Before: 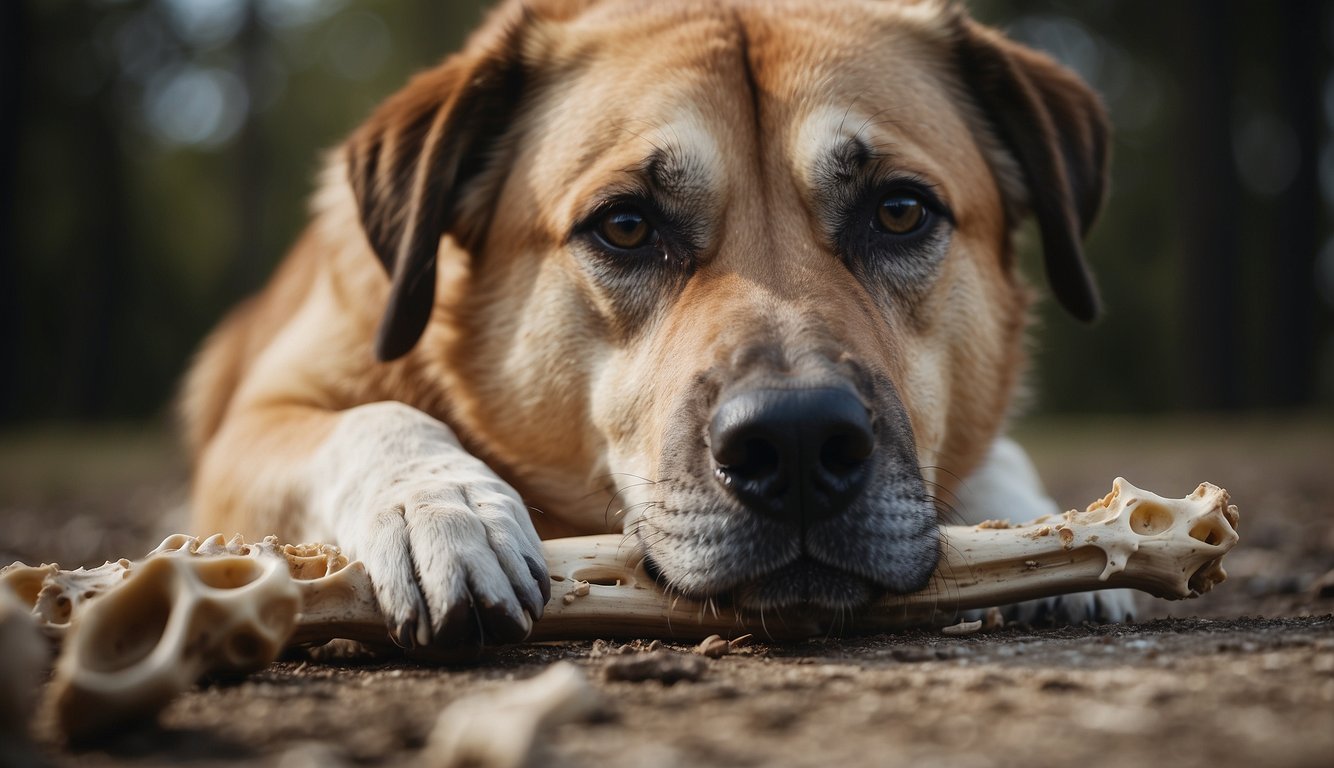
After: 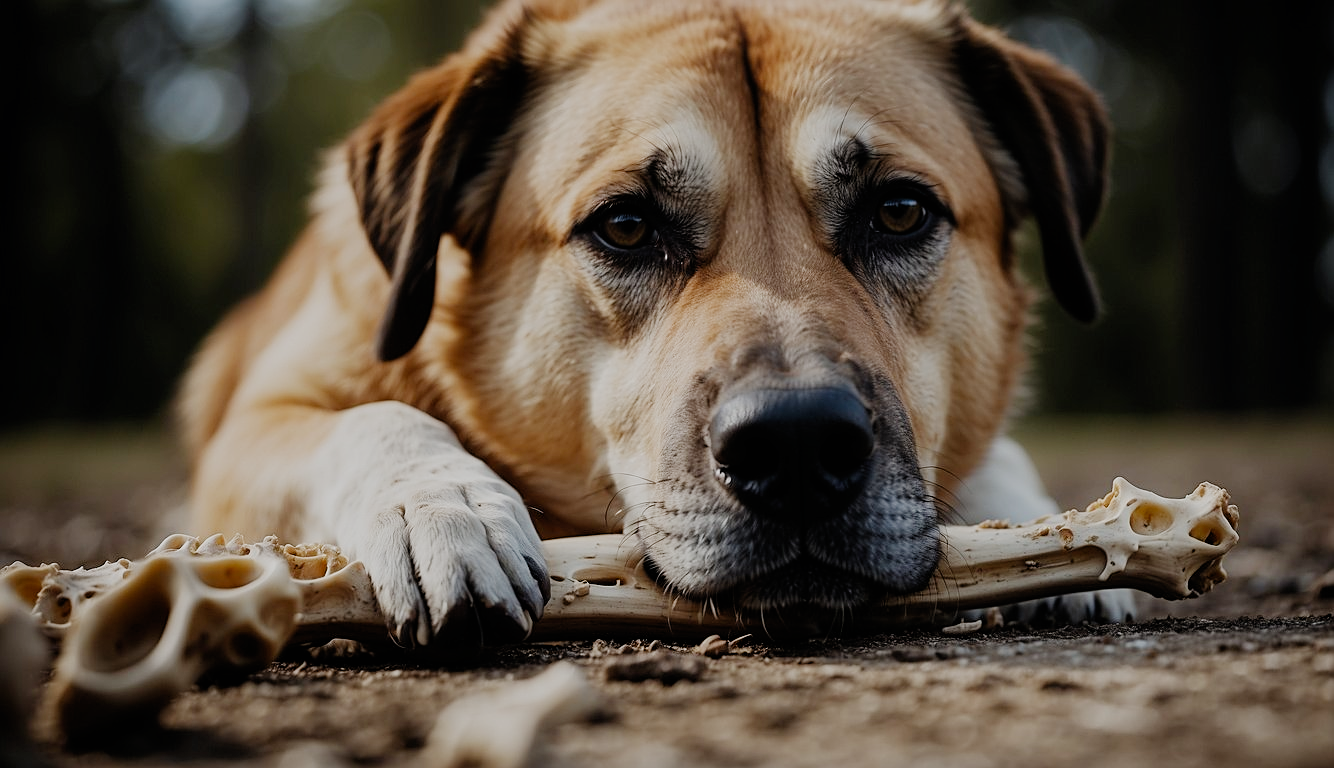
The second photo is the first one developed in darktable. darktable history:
sharpen: on, module defaults
filmic rgb: black relative exposure -7.14 EV, white relative exposure 5.39 EV, hardness 3.03, add noise in highlights 0.001, preserve chrominance no, color science v3 (2019), use custom middle-gray values true, iterations of high-quality reconstruction 0, contrast in highlights soft
